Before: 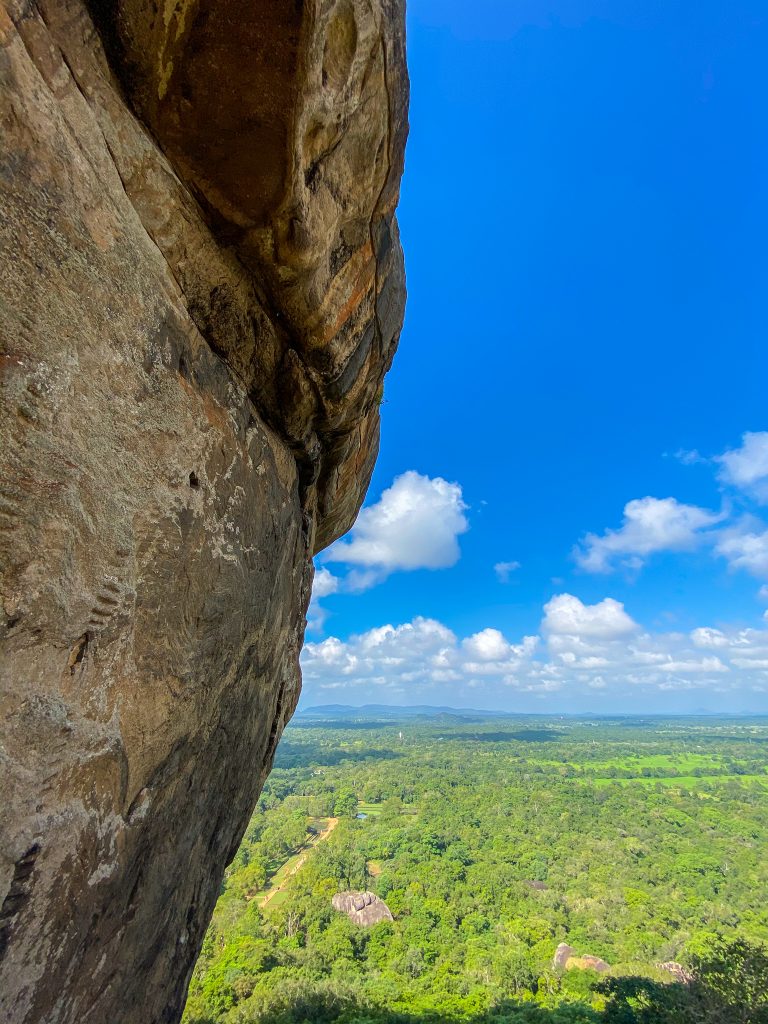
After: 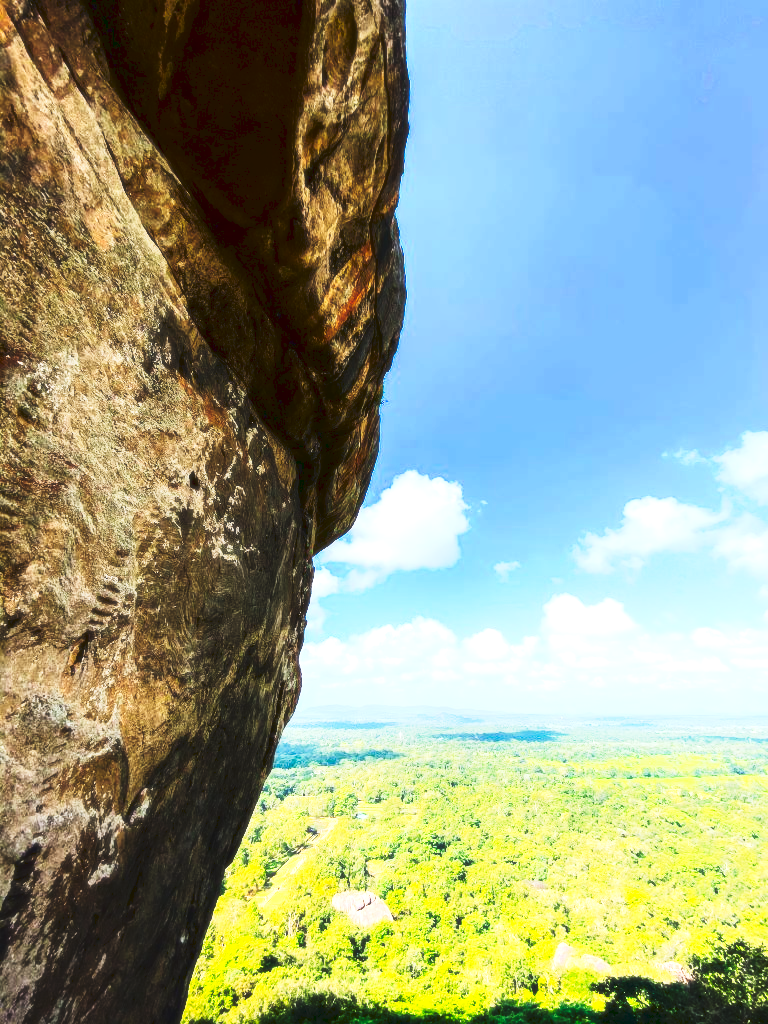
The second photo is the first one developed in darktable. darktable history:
contrast brightness saturation: contrast 0.24, brightness -0.24, saturation 0.14
exposure: black level correction 0, exposure 1.015 EV, compensate exposure bias true, compensate highlight preservation false
contrast equalizer: octaves 7, y [[0.502, 0.505, 0.512, 0.529, 0.564, 0.588], [0.5 ×6], [0.502, 0.505, 0.512, 0.529, 0.564, 0.588], [0, 0.001, 0.001, 0.004, 0.008, 0.011], [0, 0.001, 0.001, 0.004, 0.008, 0.011]], mix -1
soften: size 10%, saturation 50%, brightness 0.2 EV, mix 10%
tone curve: curves: ch0 [(0, 0) (0.003, 0.06) (0.011, 0.059) (0.025, 0.065) (0.044, 0.076) (0.069, 0.088) (0.1, 0.102) (0.136, 0.116) (0.177, 0.137) (0.224, 0.169) (0.277, 0.214) (0.335, 0.271) (0.399, 0.356) (0.468, 0.459) (0.543, 0.579) (0.623, 0.705) (0.709, 0.823) (0.801, 0.918) (0.898, 0.963) (1, 1)], preserve colors none
